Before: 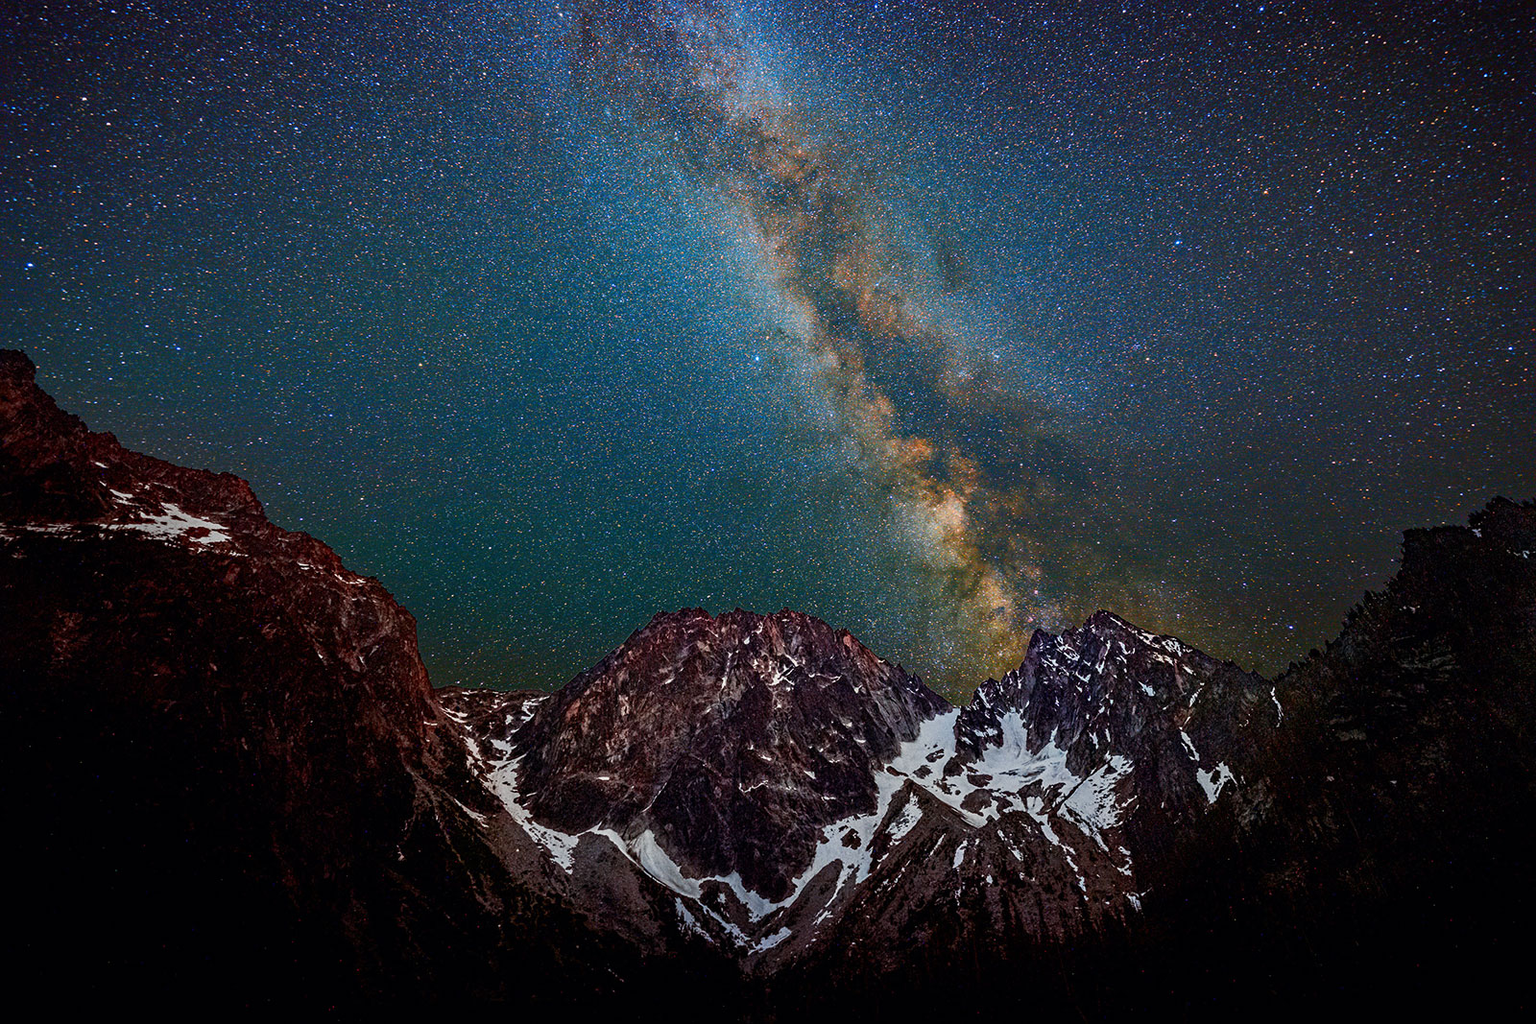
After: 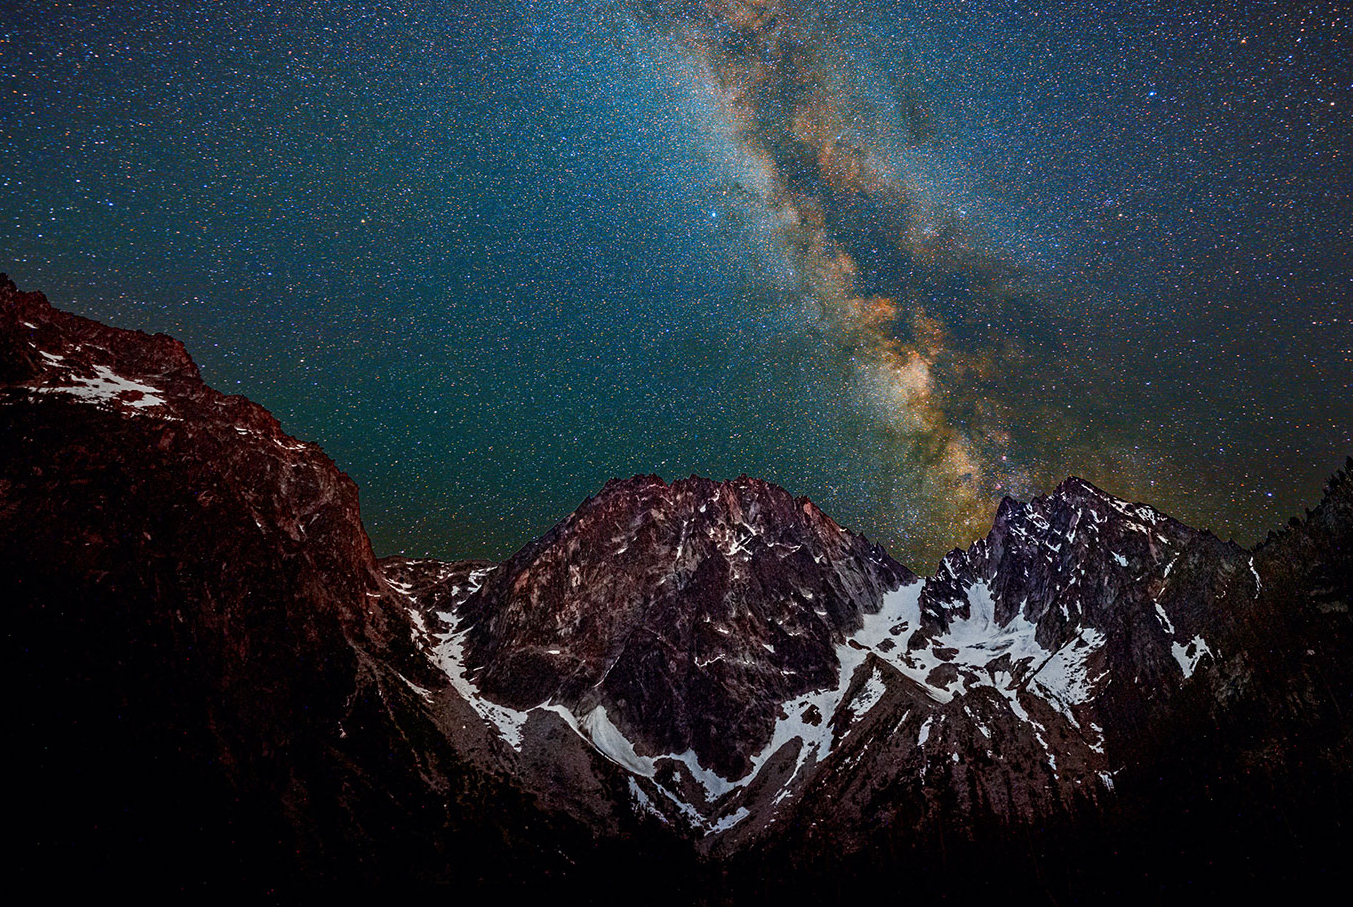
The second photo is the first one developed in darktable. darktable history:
crop and rotate: left 4.725%, top 14.975%, right 10.706%
